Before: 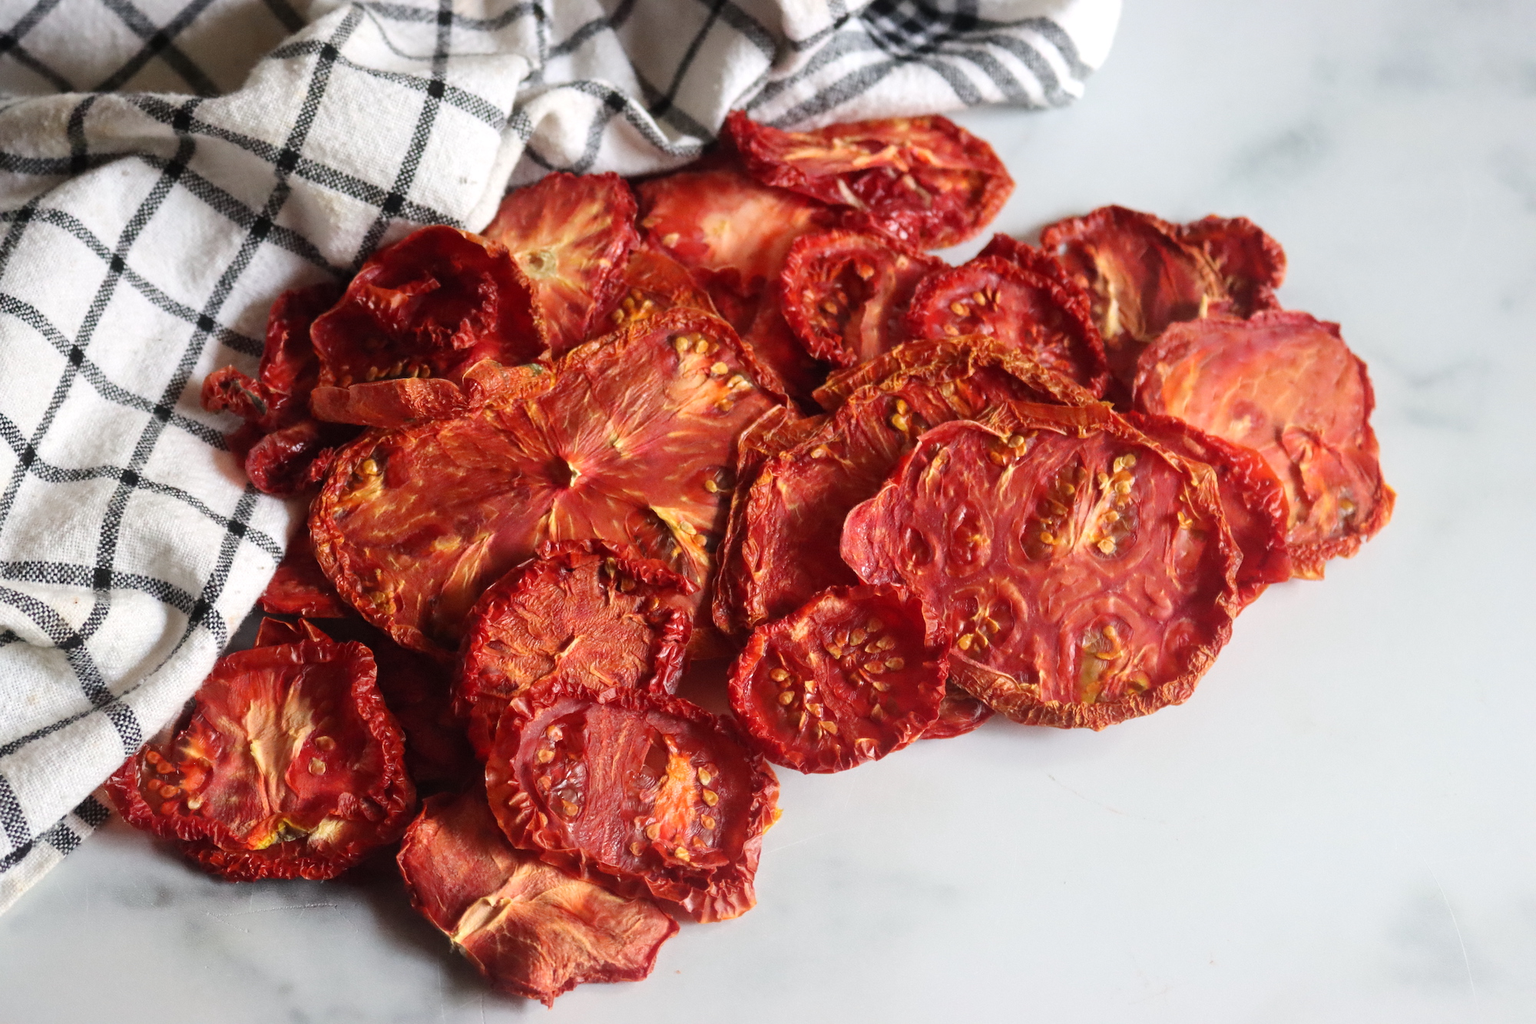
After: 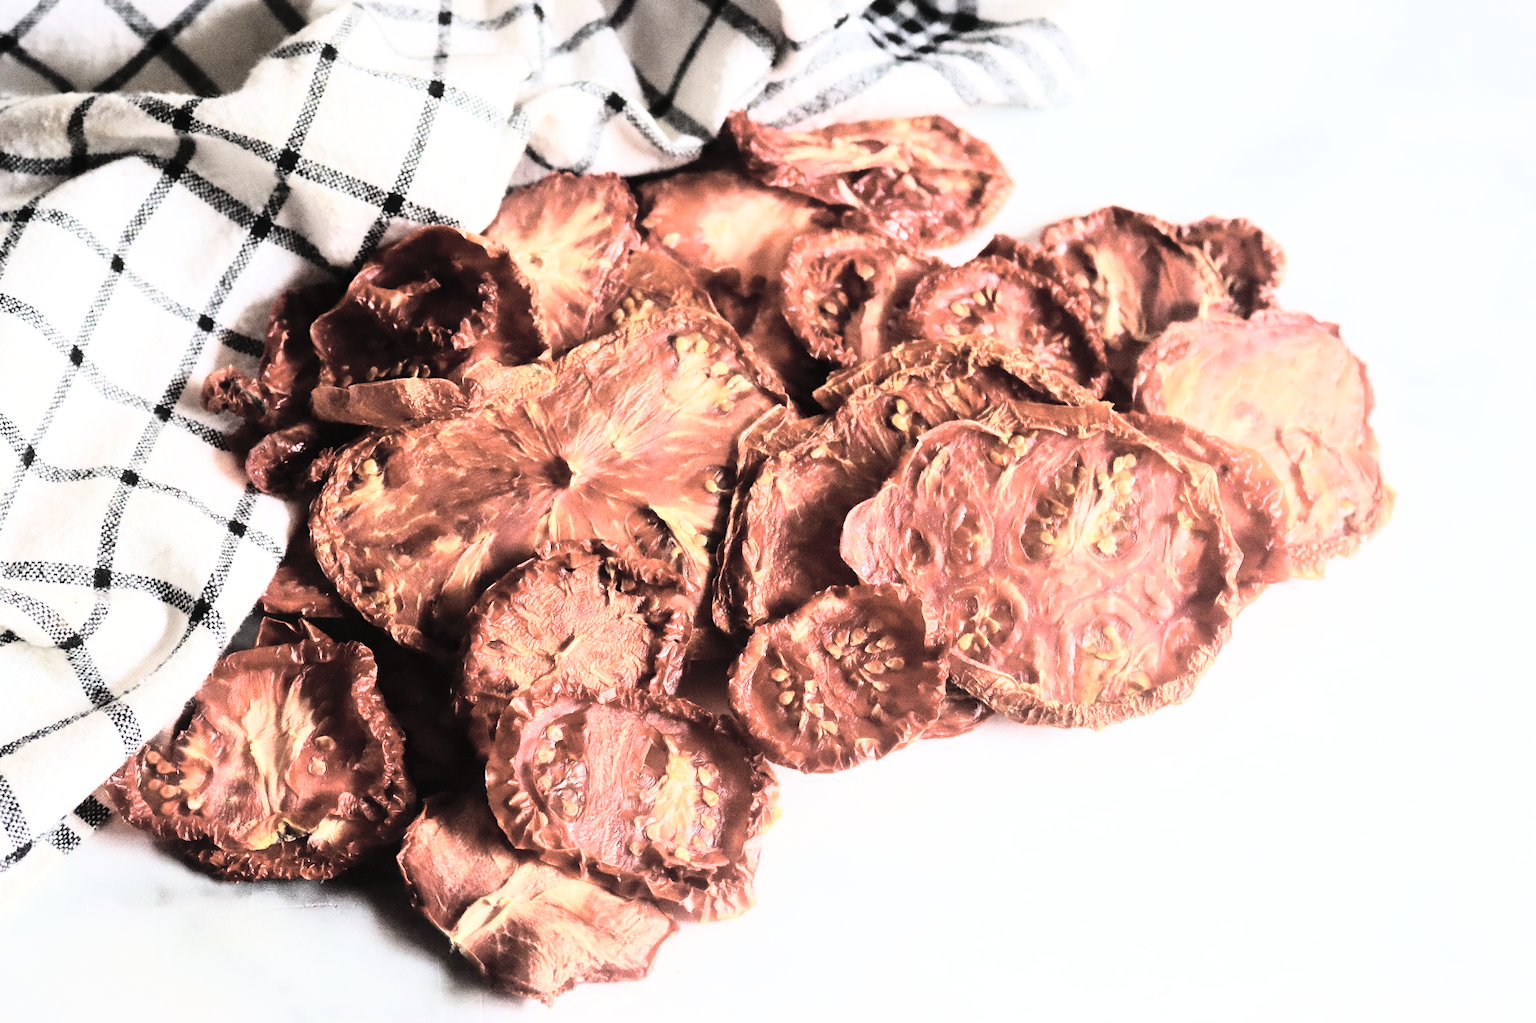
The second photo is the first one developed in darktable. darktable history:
contrast brightness saturation: brightness 0.18, saturation -0.5
shadows and highlights: radius 93.07, shadows -14.46, white point adjustment 0.23, highlights 31.48, compress 48.23%, highlights color adjustment 52.79%, soften with gaussian
rgb curve: curves: ch0 [(0, 0) (0.21, 0.15) (0.24, 0.21) (0.5, 0.75) (0.75, 0.96) (0.89, 0.99) (1, 1)]; ch1 [(0, 0.02) (0.21, 0.13) (0.25, 0.2) (0.5, 0.67) (0.75, 0.9) (0.89, 0.97) (1, 1)]; ch2 [(0, 0.02) (0.21, 0.13) (0.25, 0.2) (0.5, 0.67) (0.75, 0.9) (0.89, 0.97) (1, 1)], compensate middle gray true
velvia: on, module defaults
grain: coarseness 0.09 ISO
